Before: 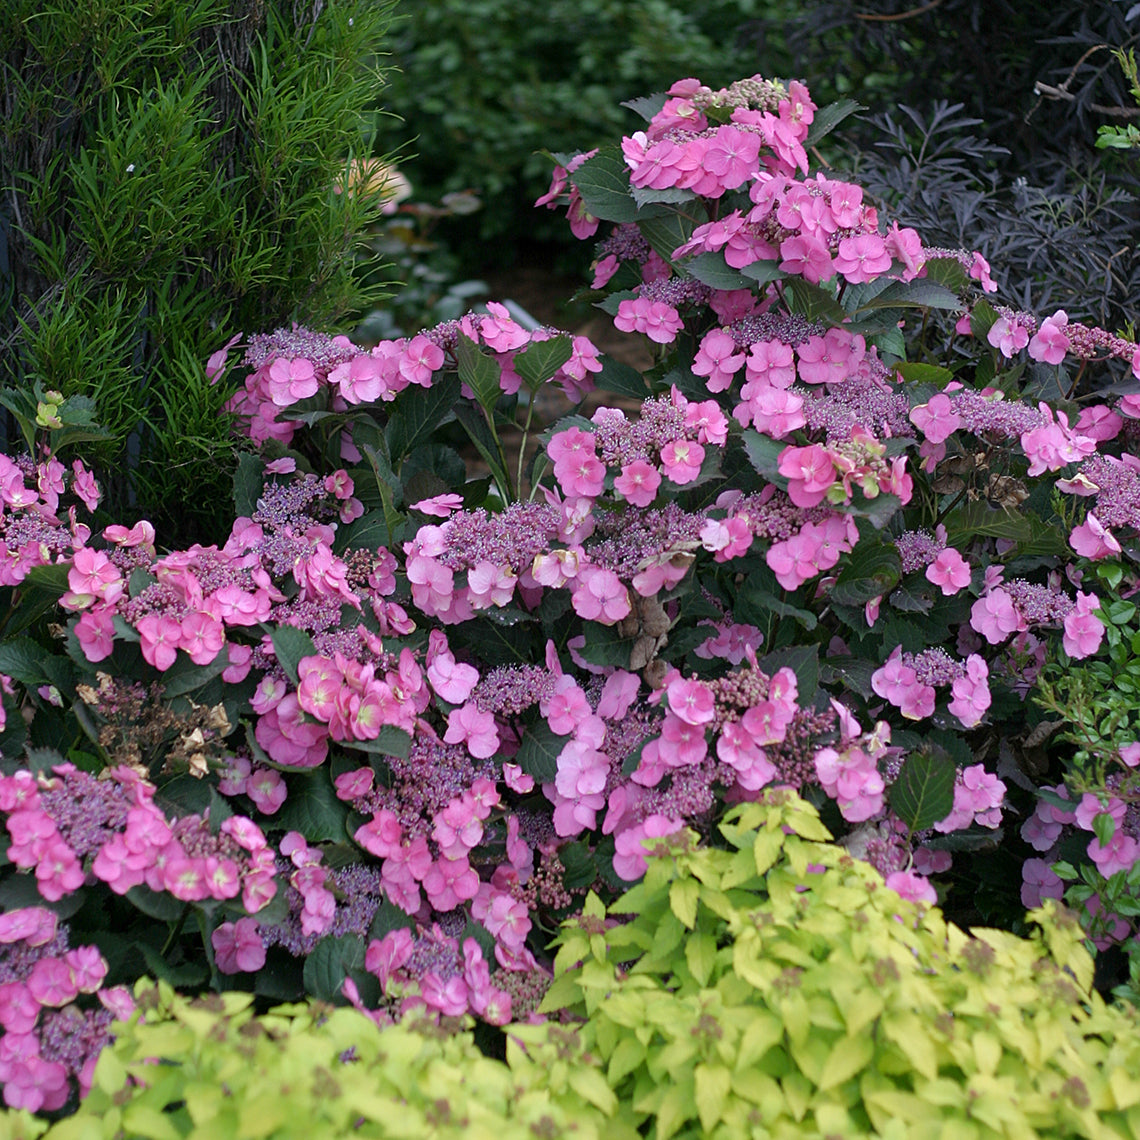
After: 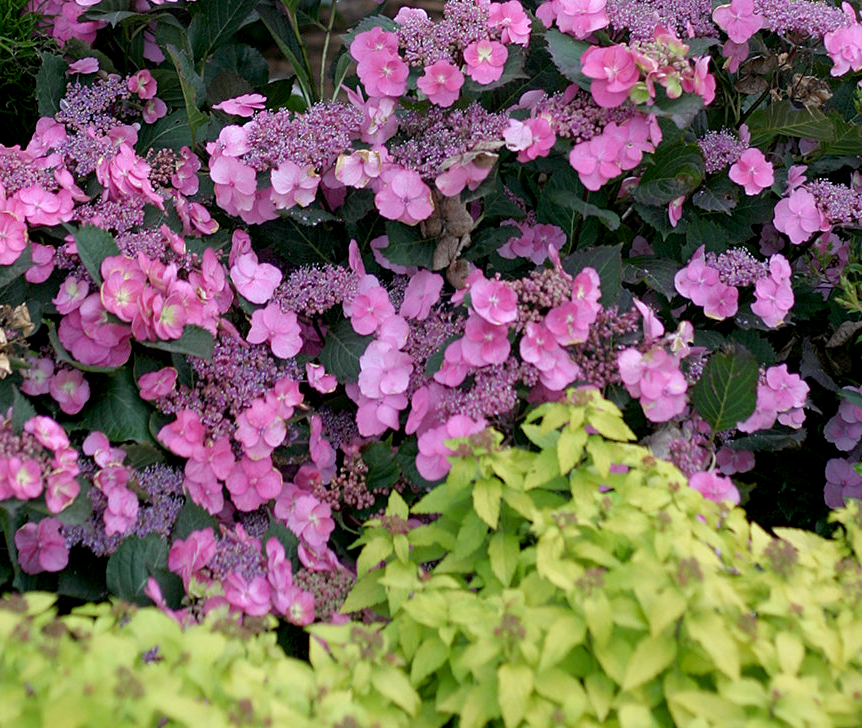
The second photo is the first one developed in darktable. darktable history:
exposure: black level correction 0.005, exposure 0.001 EV, compensate highlight preservation false
crop and rotate: left 17.299%, top 35.115%, right 7.015%, bottom 1.024%
